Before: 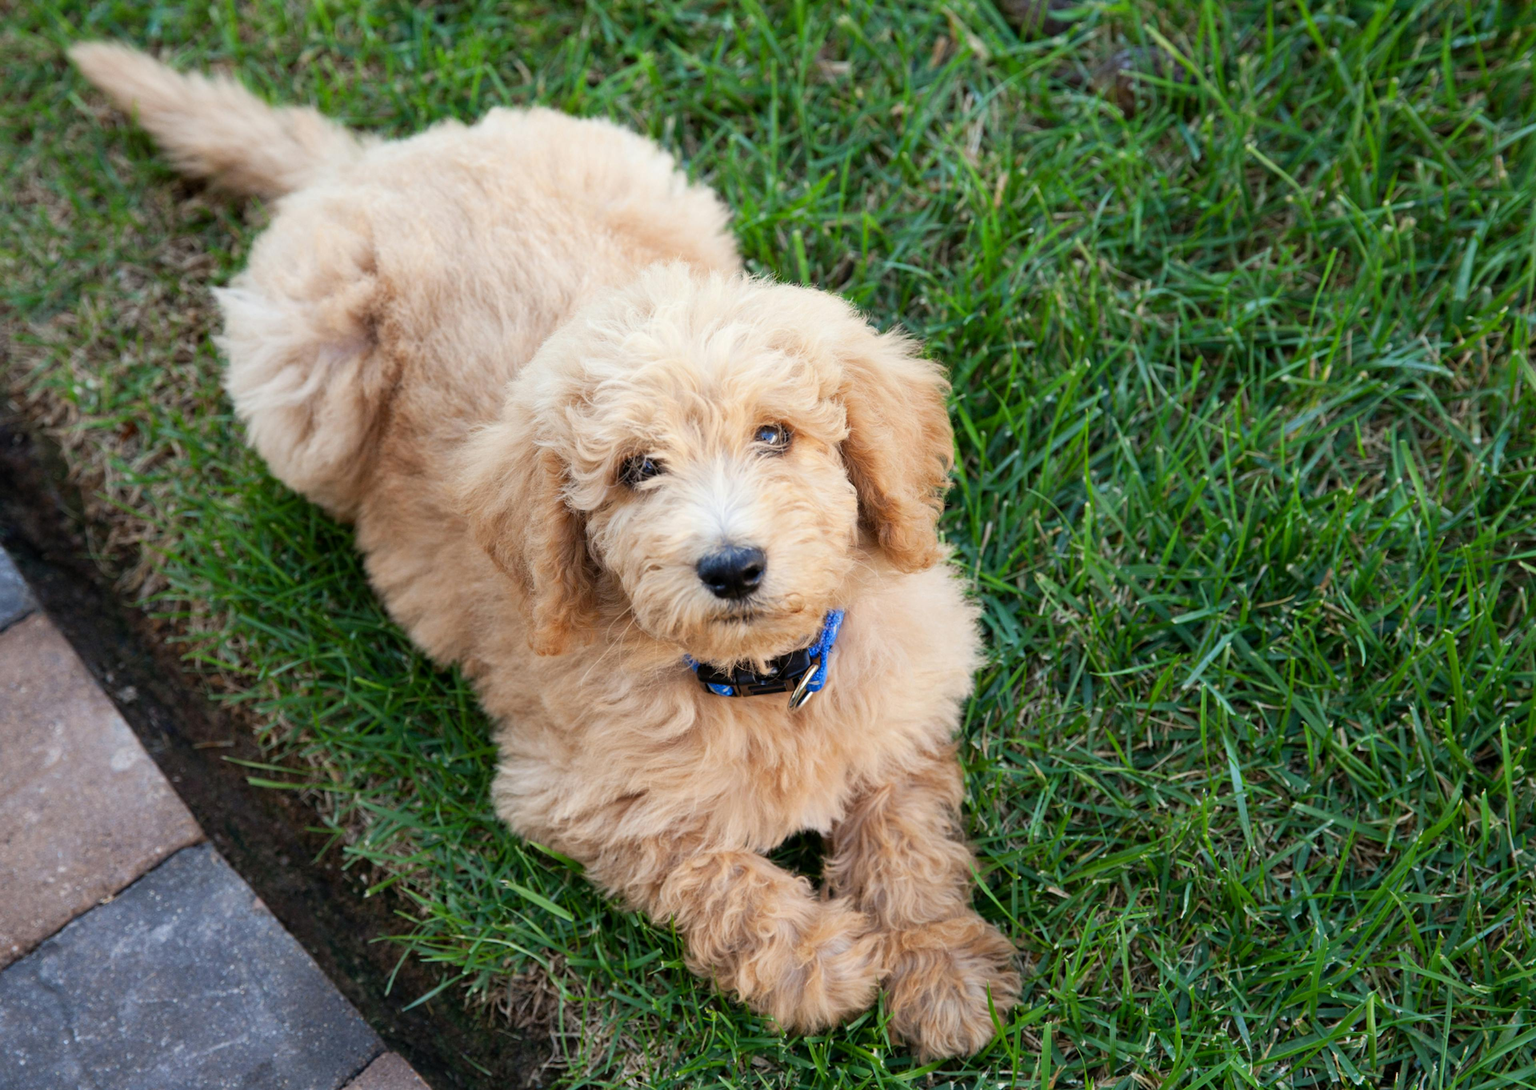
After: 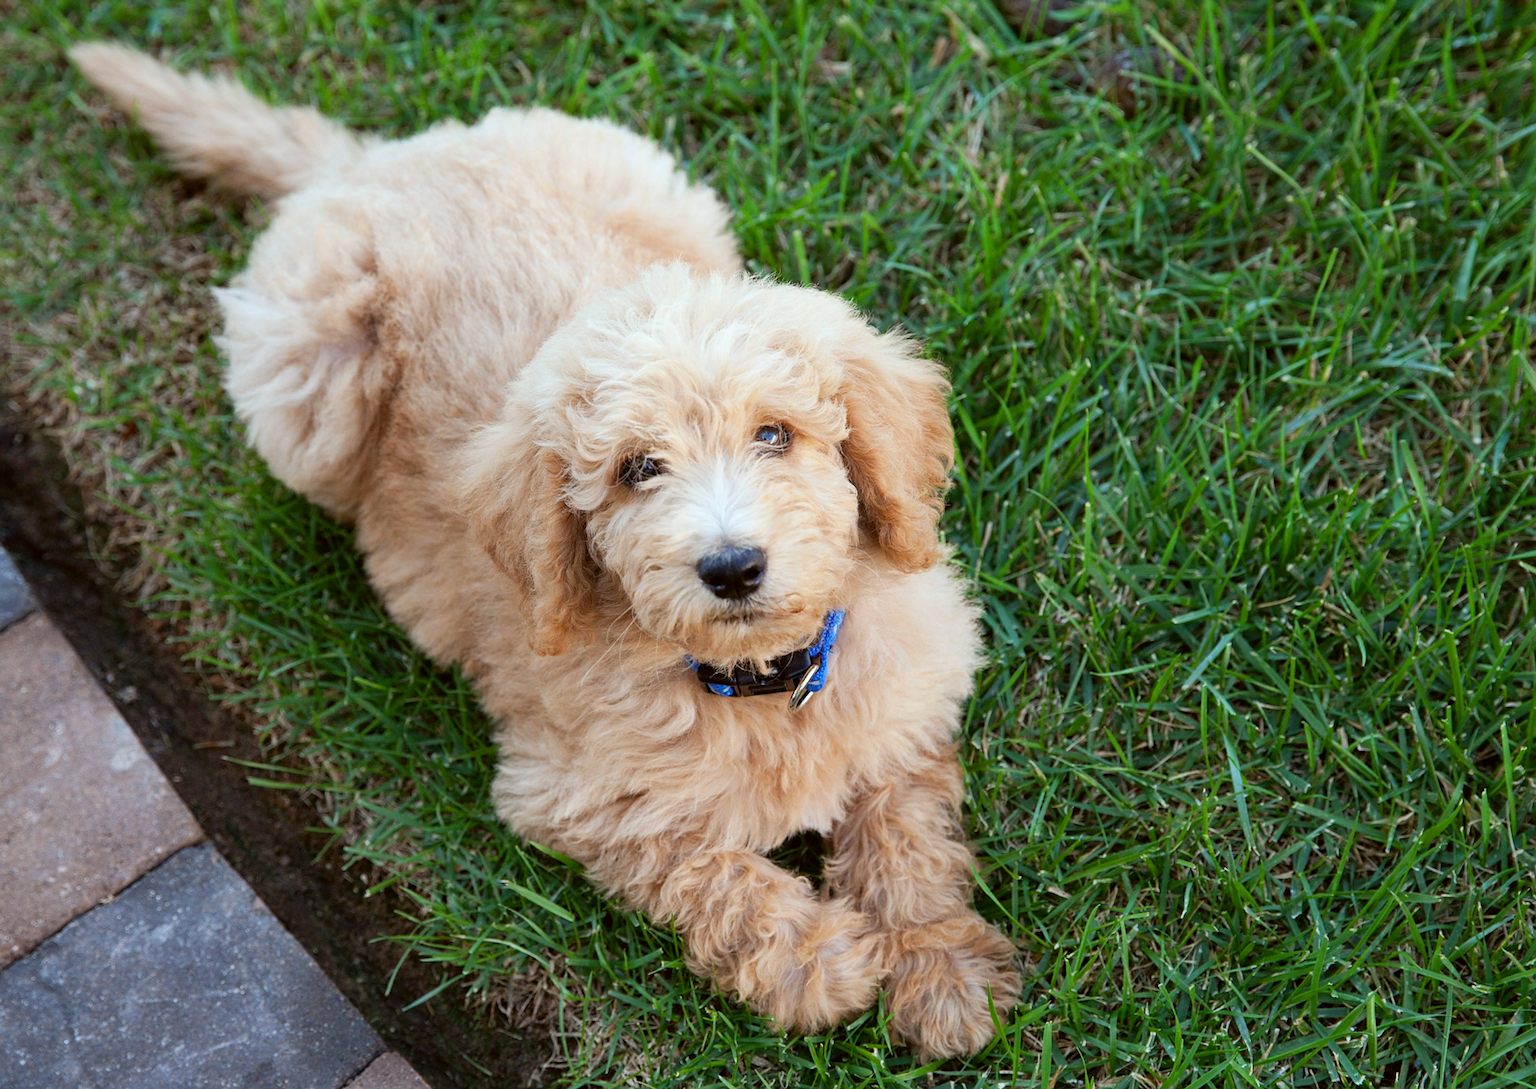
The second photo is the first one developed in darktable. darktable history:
sharpen: on, module defaults
color correction: highlights a* -3.28, highlights b* -6.24, shadows a* 3.1, shadows b* 5.19
